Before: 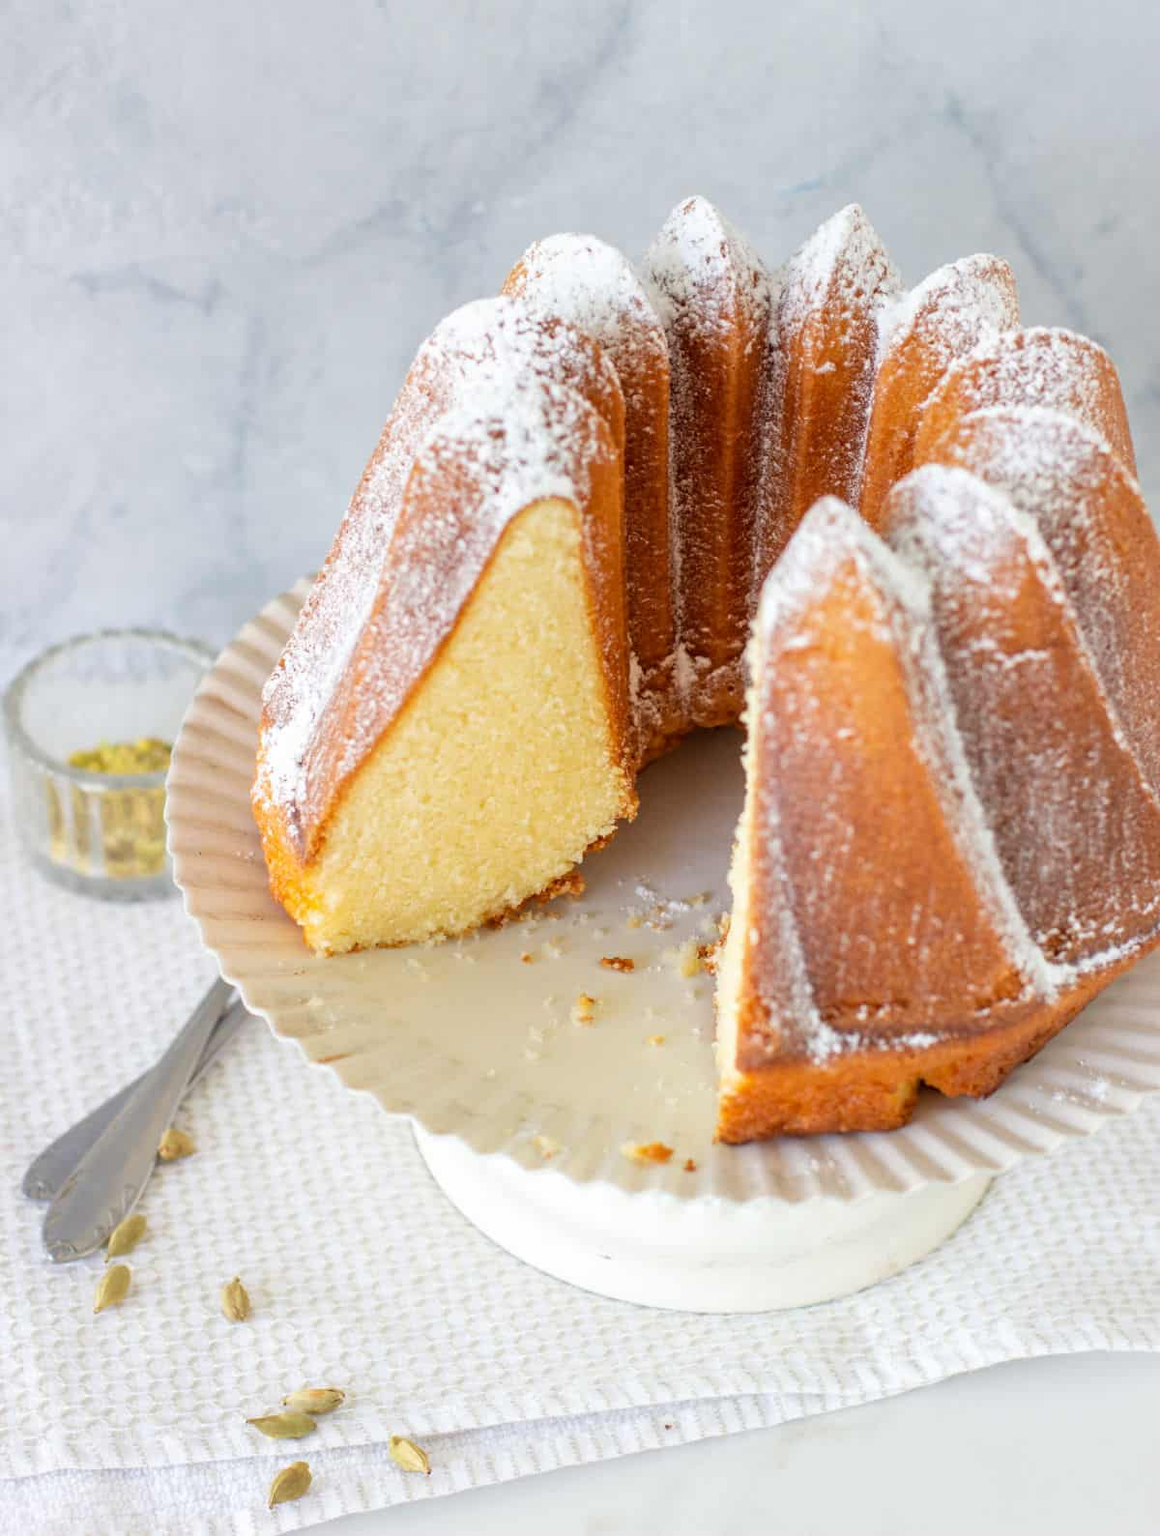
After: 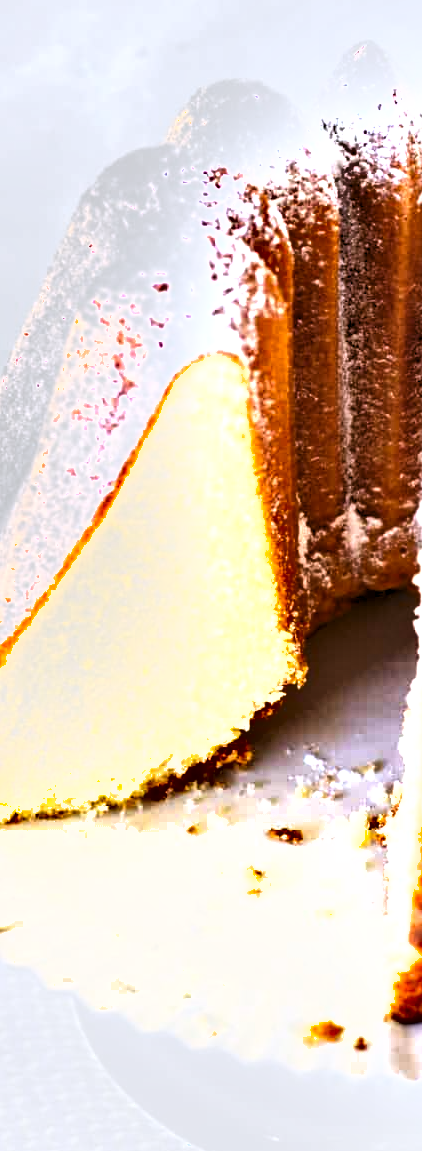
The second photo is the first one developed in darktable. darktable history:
tone equalizer: on, module defaults
exposure: exposure 0.6 EV, compensate highlight preservation false
crop and rotate: left 29.476%, top 10.214%, right 35.32%, bottom 17.333%
levels: levels [0.044, 0.475, 0.791]
rgb levels: preserve colors sum RGB, levels [[0.038, 0.433, 0.934], [0, 0.5, 1], [0, 0.5, 1]]
white balance: red 0.967, blue 1.119, emerald 0.756
shadows and highlights: shadows 22.7, highlights -48.71, soften with gaussian
graduated density: rotation -180°, offset 24.95
